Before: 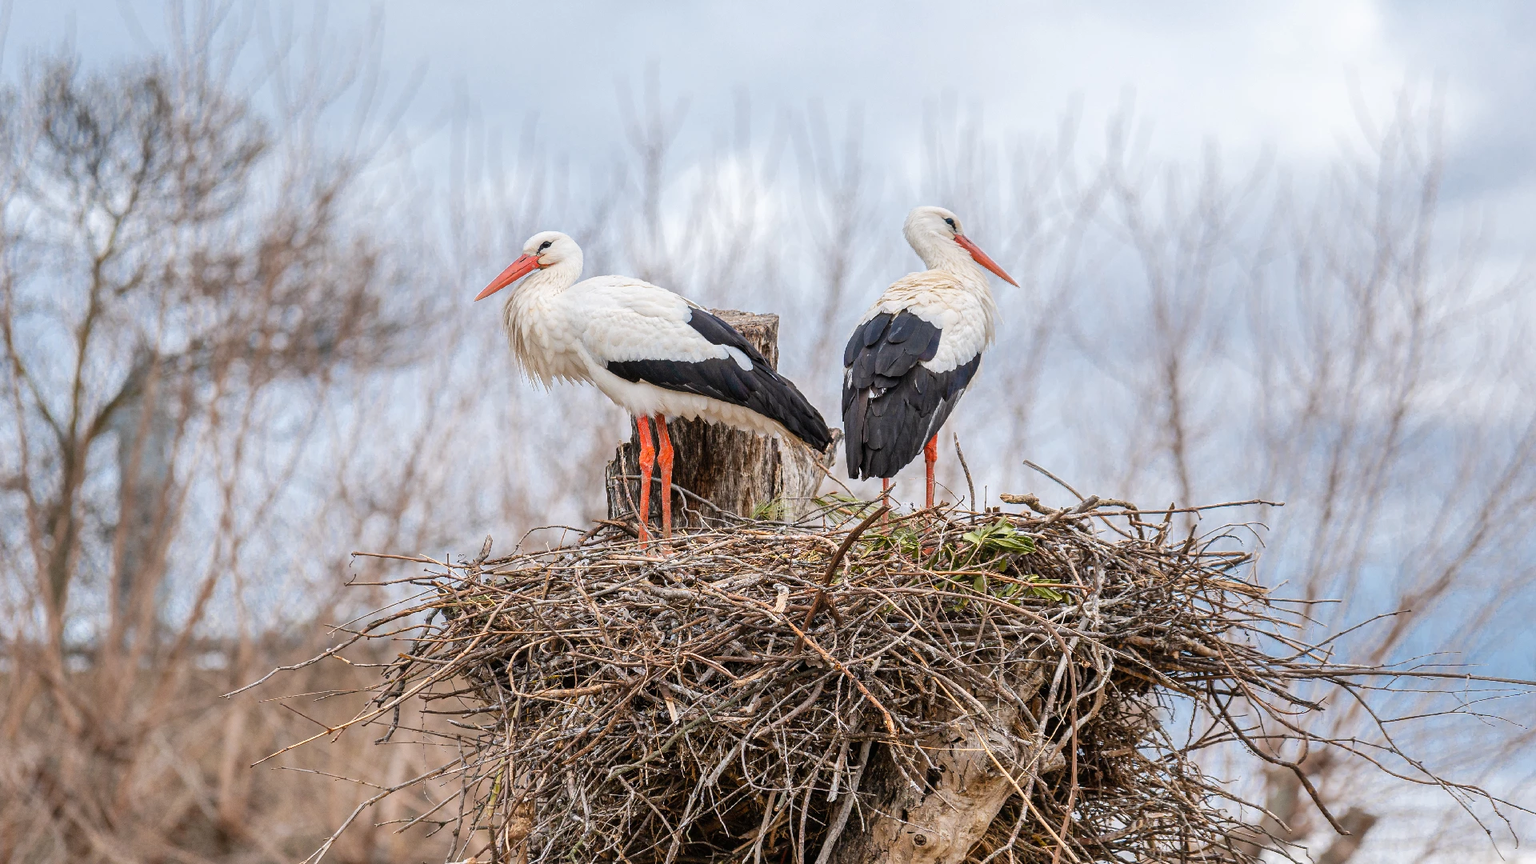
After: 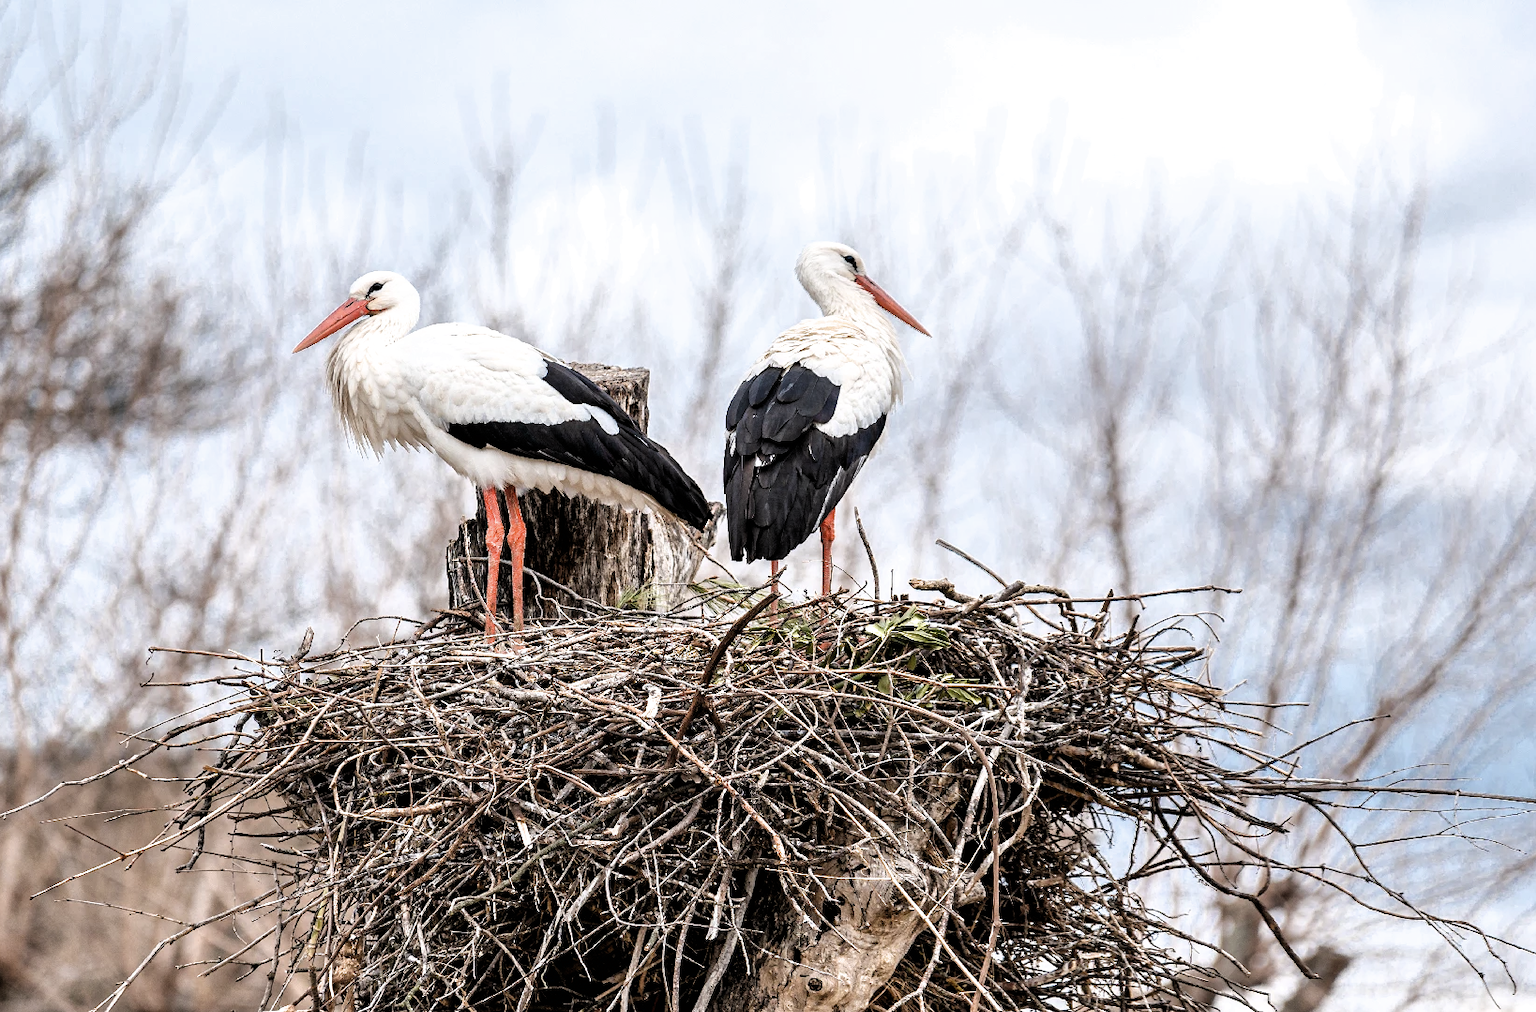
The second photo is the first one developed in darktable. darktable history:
crop and rotate: left 14.672%
color correction: highlights b* 0.028, saturation 0.822
filmic rgb: black relative exposure -8.21 EV, white relative exposure 2.2 EV, target white luminance 99.851%, hardness 7.1, latitude 74.79%, contrast 1.316, highlights saturation mix -2.85%, shadows ↔ highlights balance 29.73%, color science v6 (2022)
contrast equalizer: y [[0.526, 0.53, 0.532, 0.532, 0.53, 0.525], [0.5 ×6], [0.5 ×6], [0 ×6], [0 ×6]]
